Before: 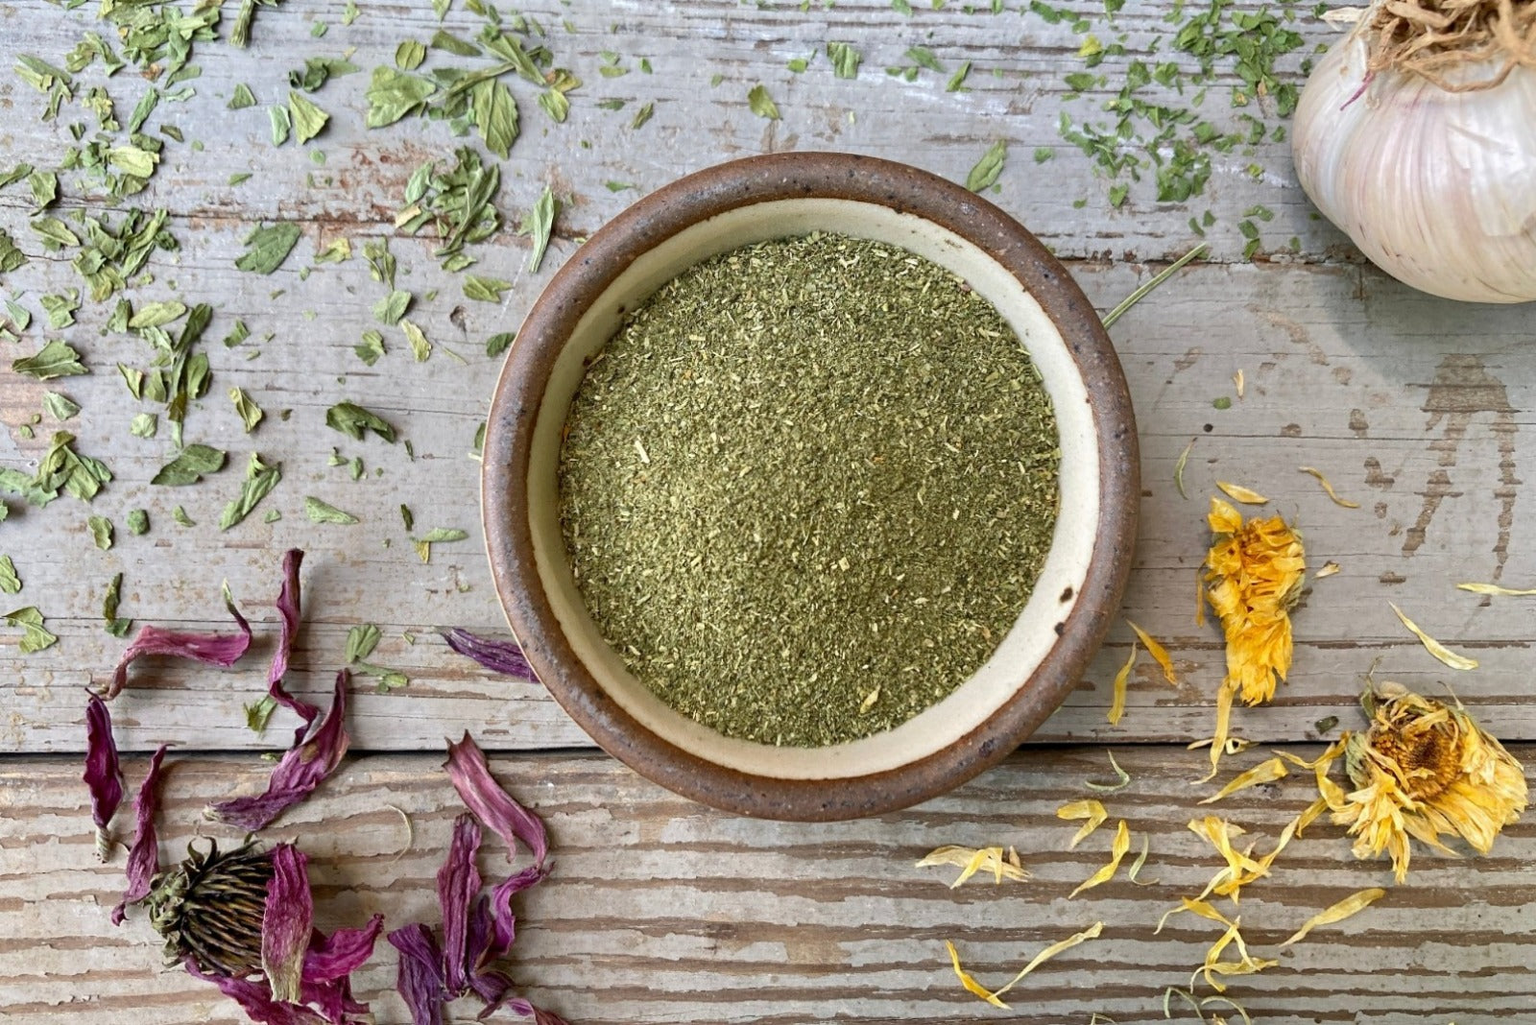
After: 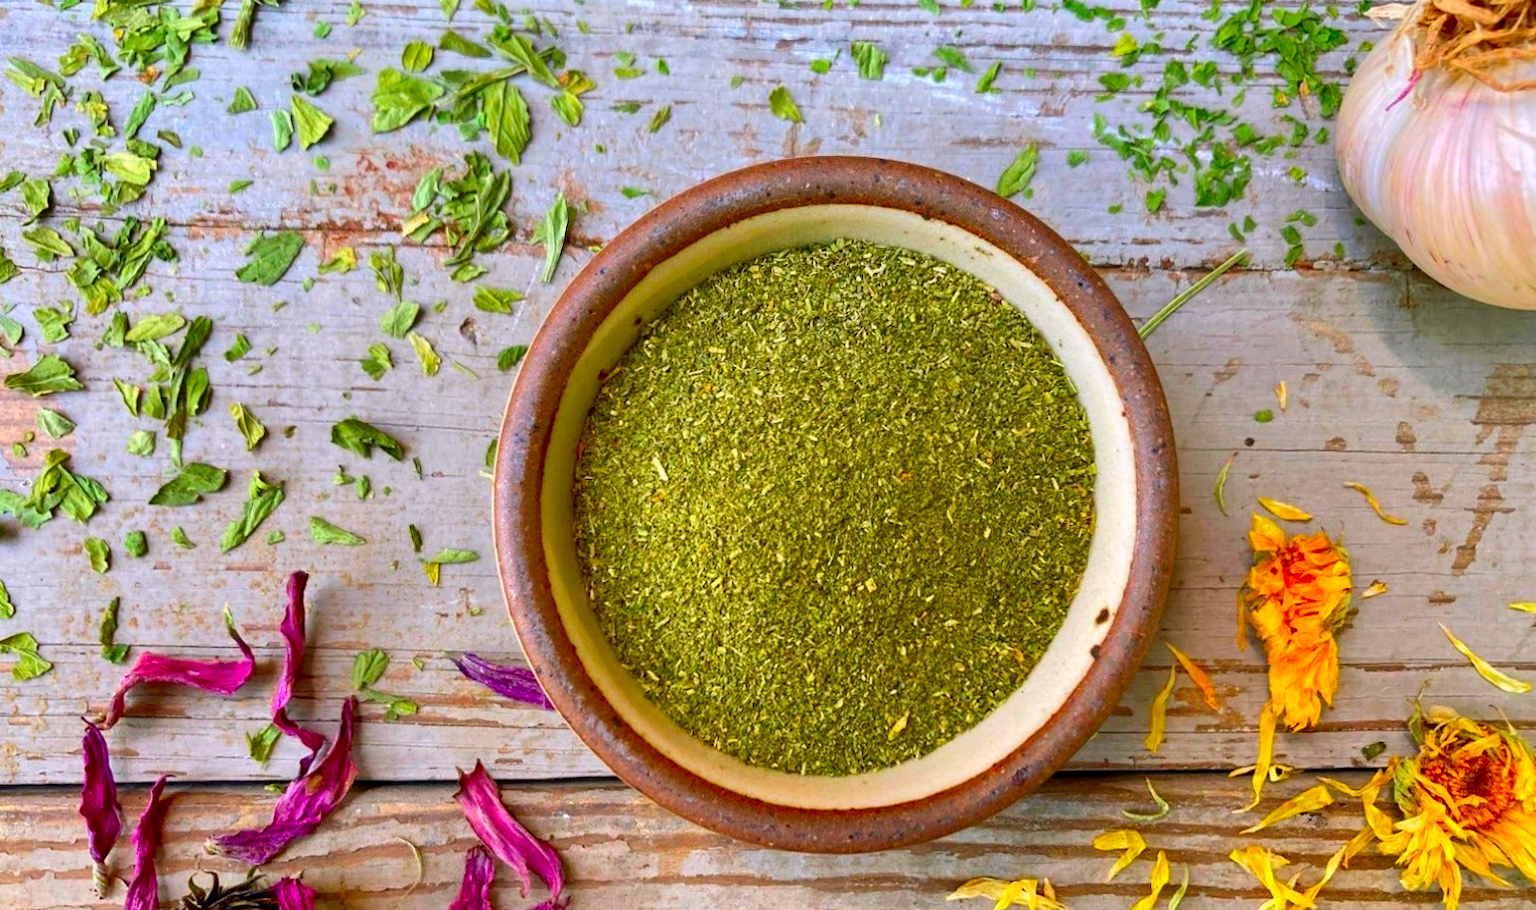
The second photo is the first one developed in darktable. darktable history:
color correction: highlights a* 1.59, highlights b* -1.7, saturation 2.48
crop and rotate: angle 0.2°, left 0.275%, right 3.127%, bottom 14.18%
